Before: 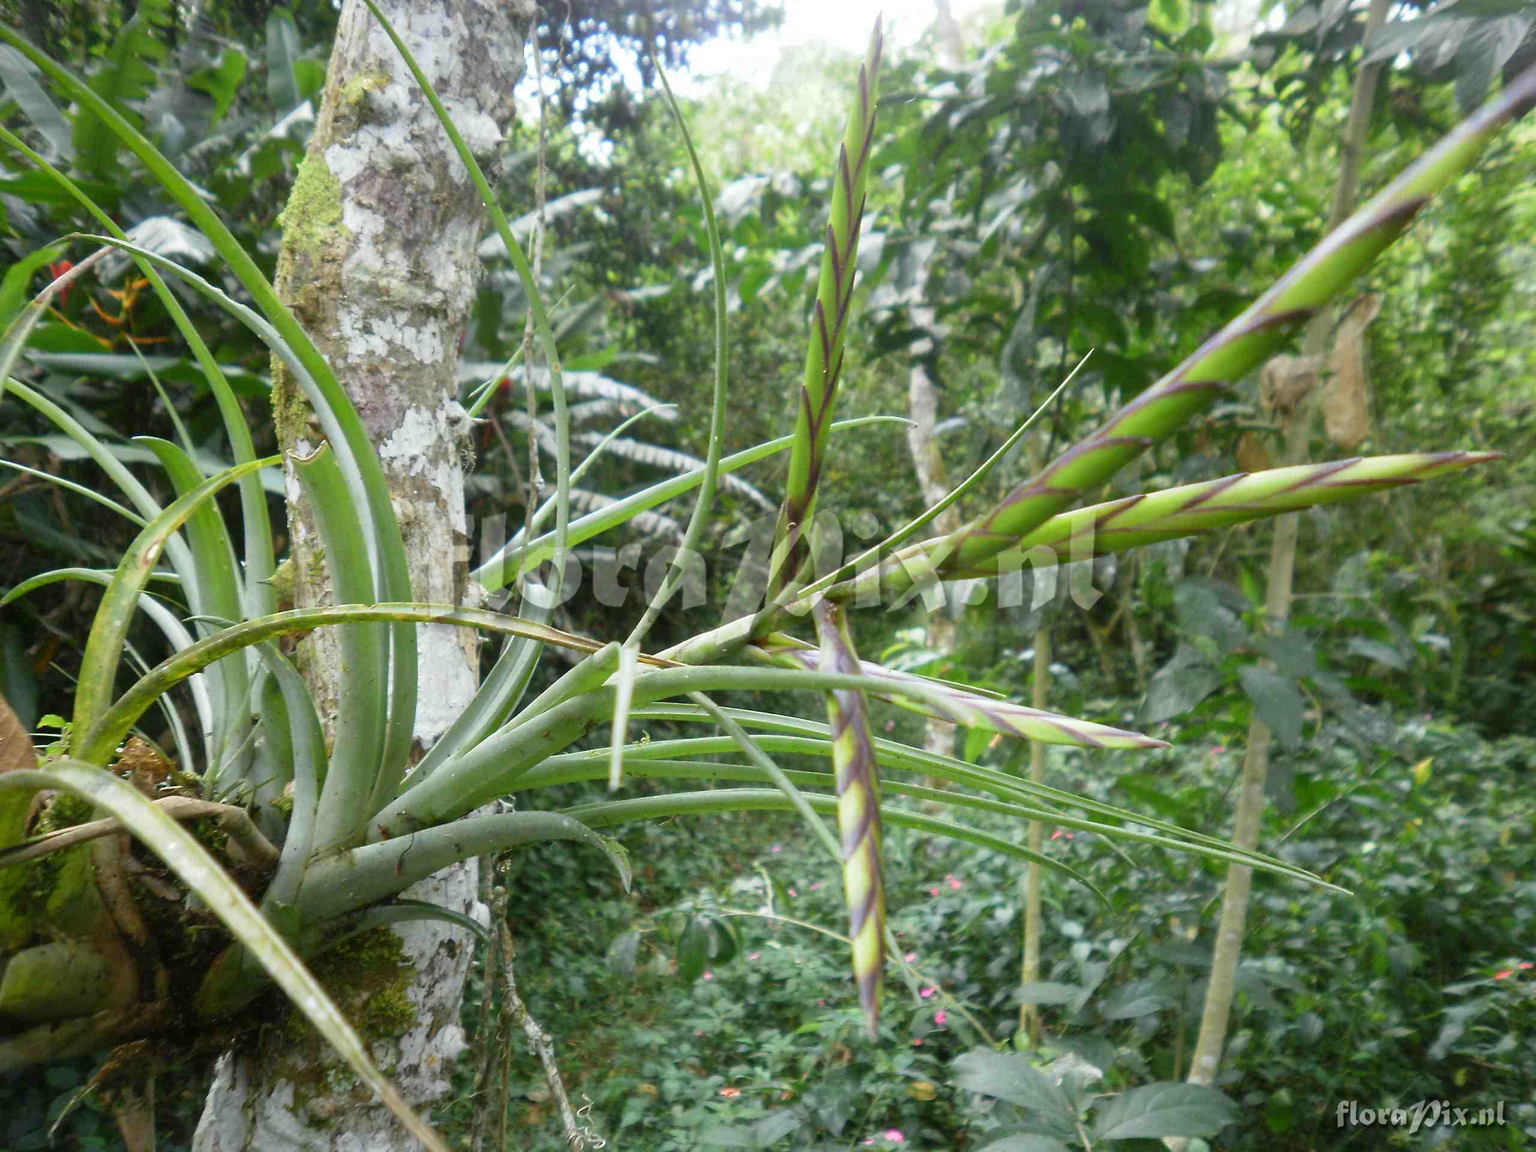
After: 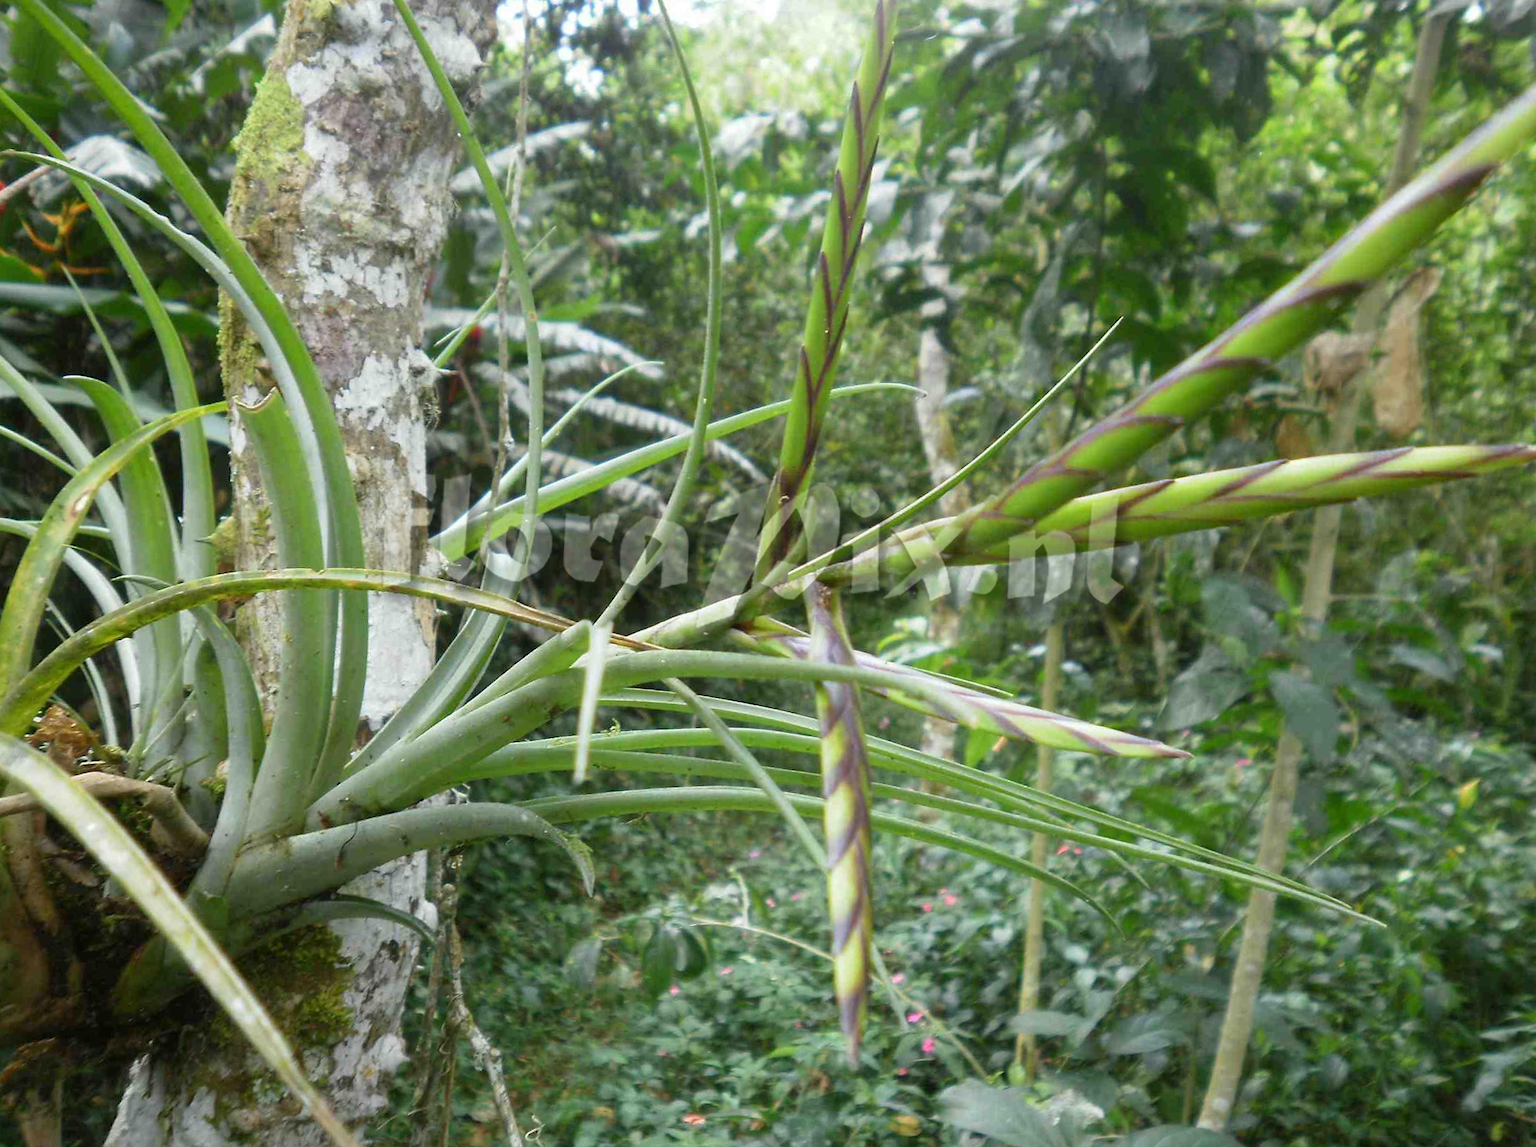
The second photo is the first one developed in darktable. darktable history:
crop and rotate: angle -2.06°, left 3.11%, top 4.226%, right 1.539%, bottom 0.765%
